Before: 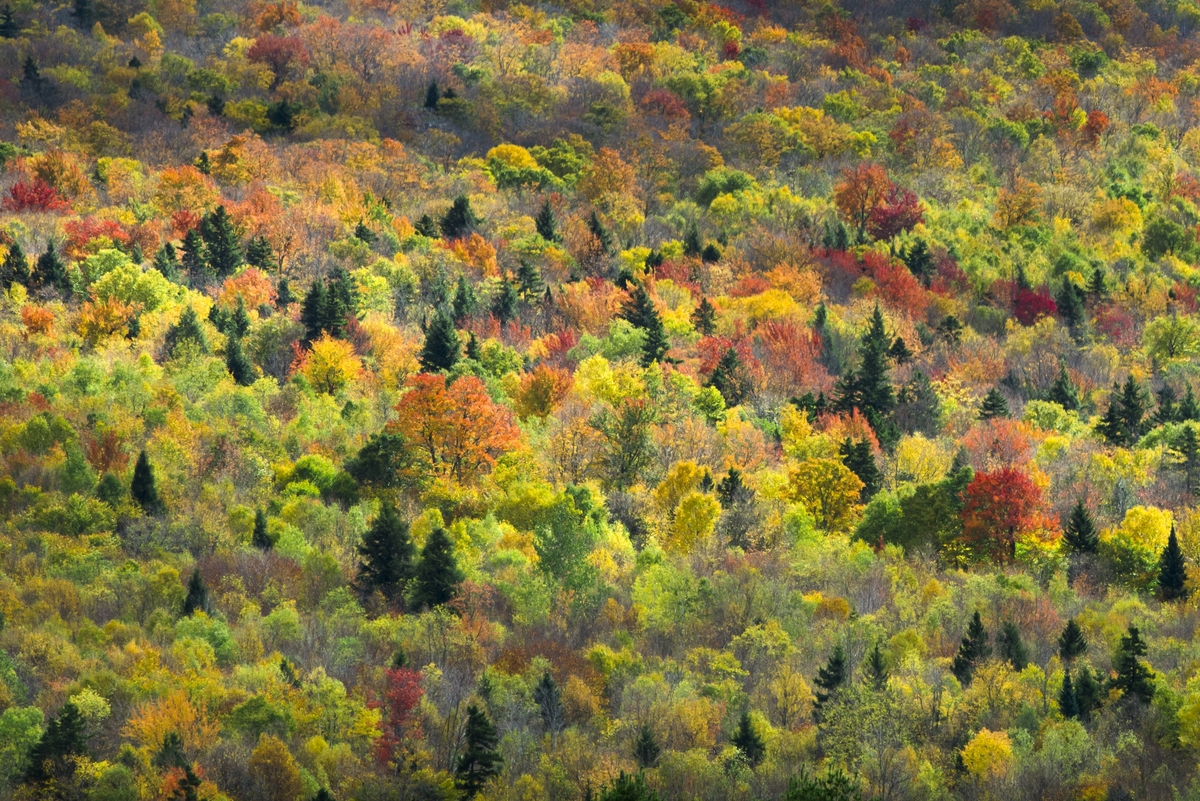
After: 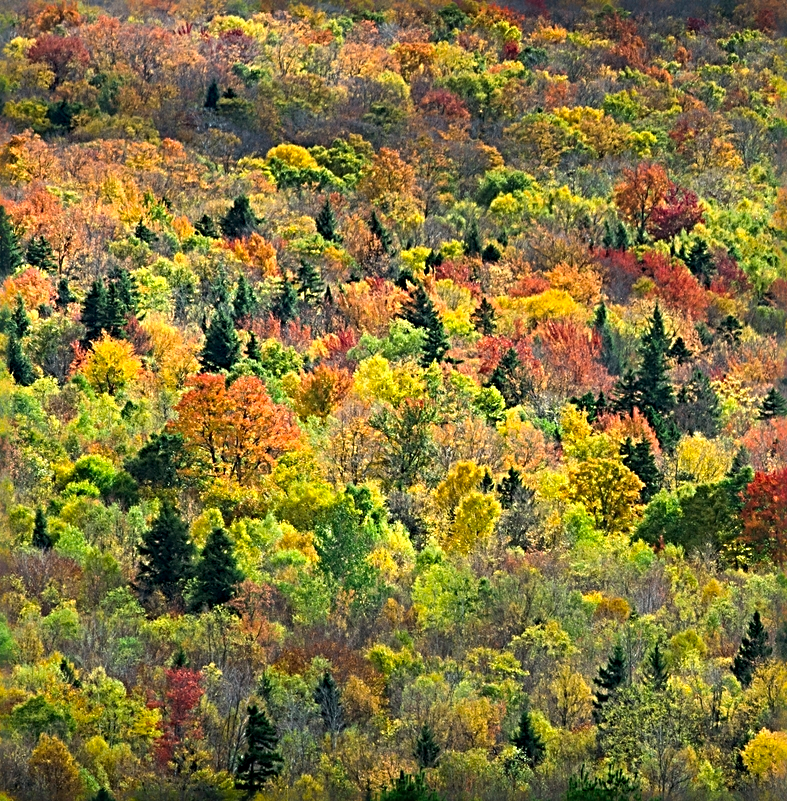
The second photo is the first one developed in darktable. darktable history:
crop and rotate: left 18.368%, right 16.024%
sharpen: radius 3.725, amount 0.943
